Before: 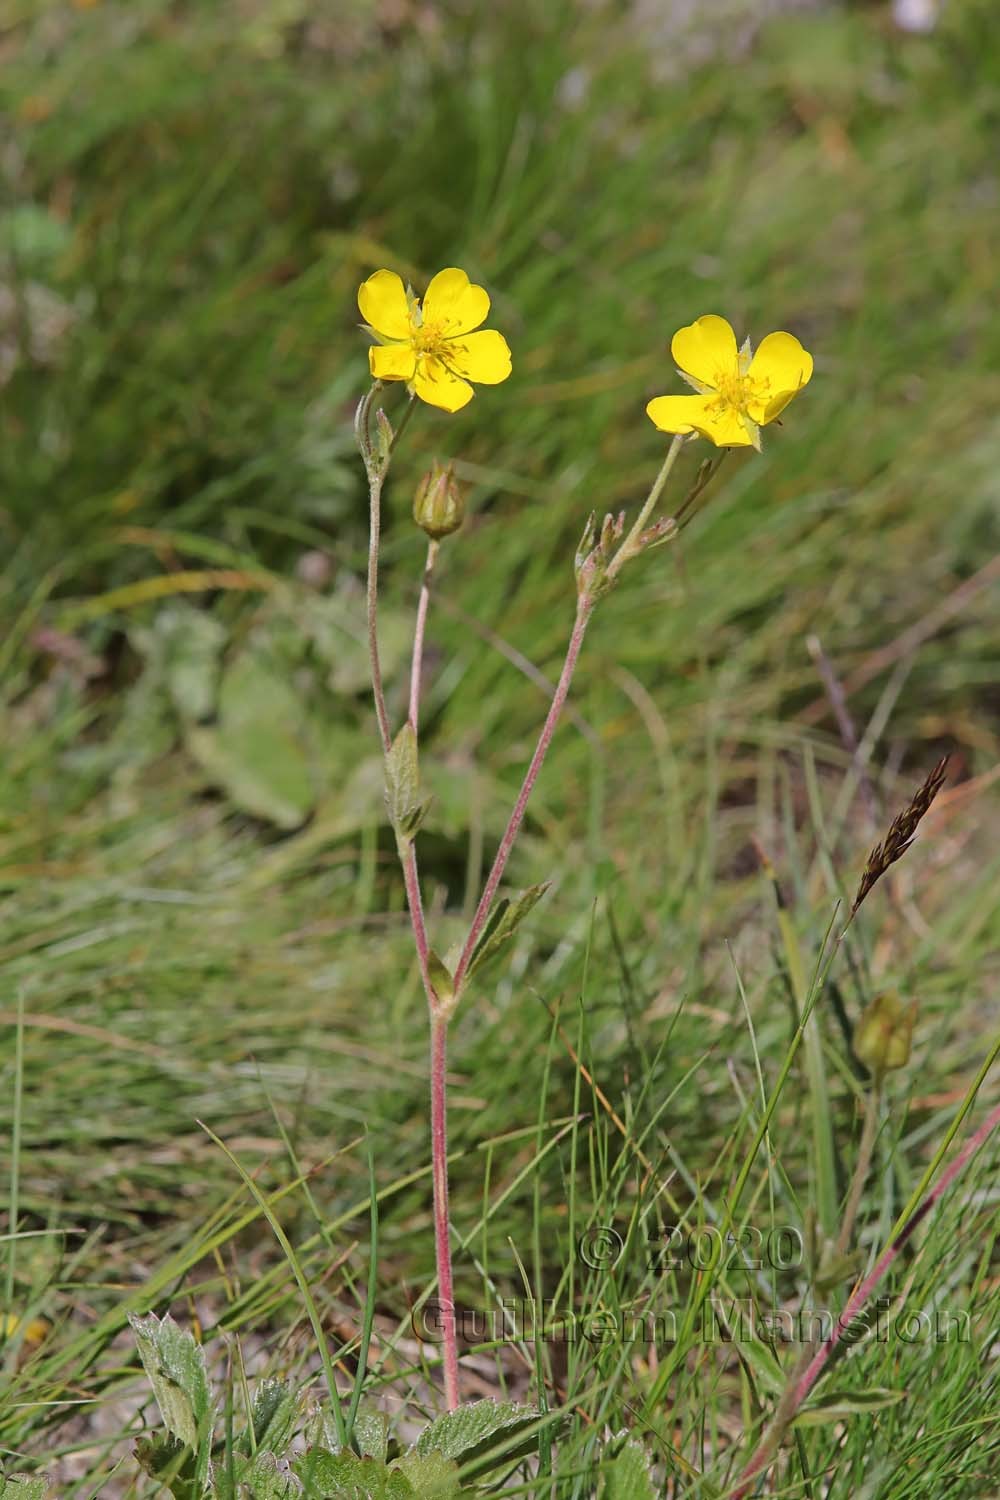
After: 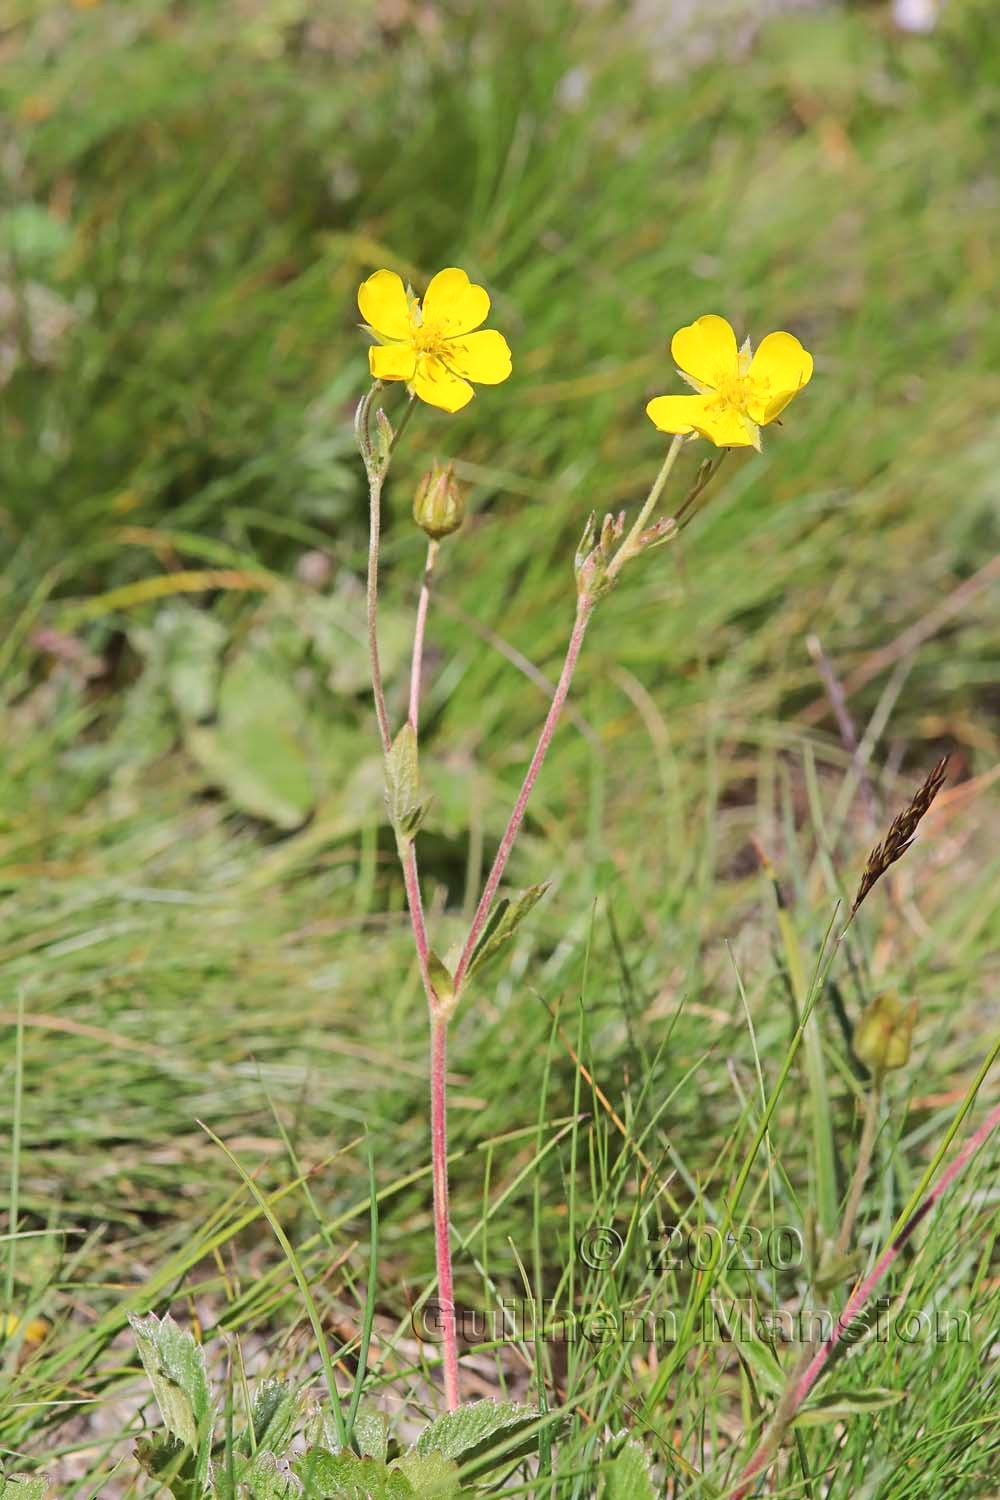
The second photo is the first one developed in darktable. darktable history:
base curve: curves: ch0 [(0, 0) (0.204, 0.334) (0.55, 0.733) (1, 1)]
